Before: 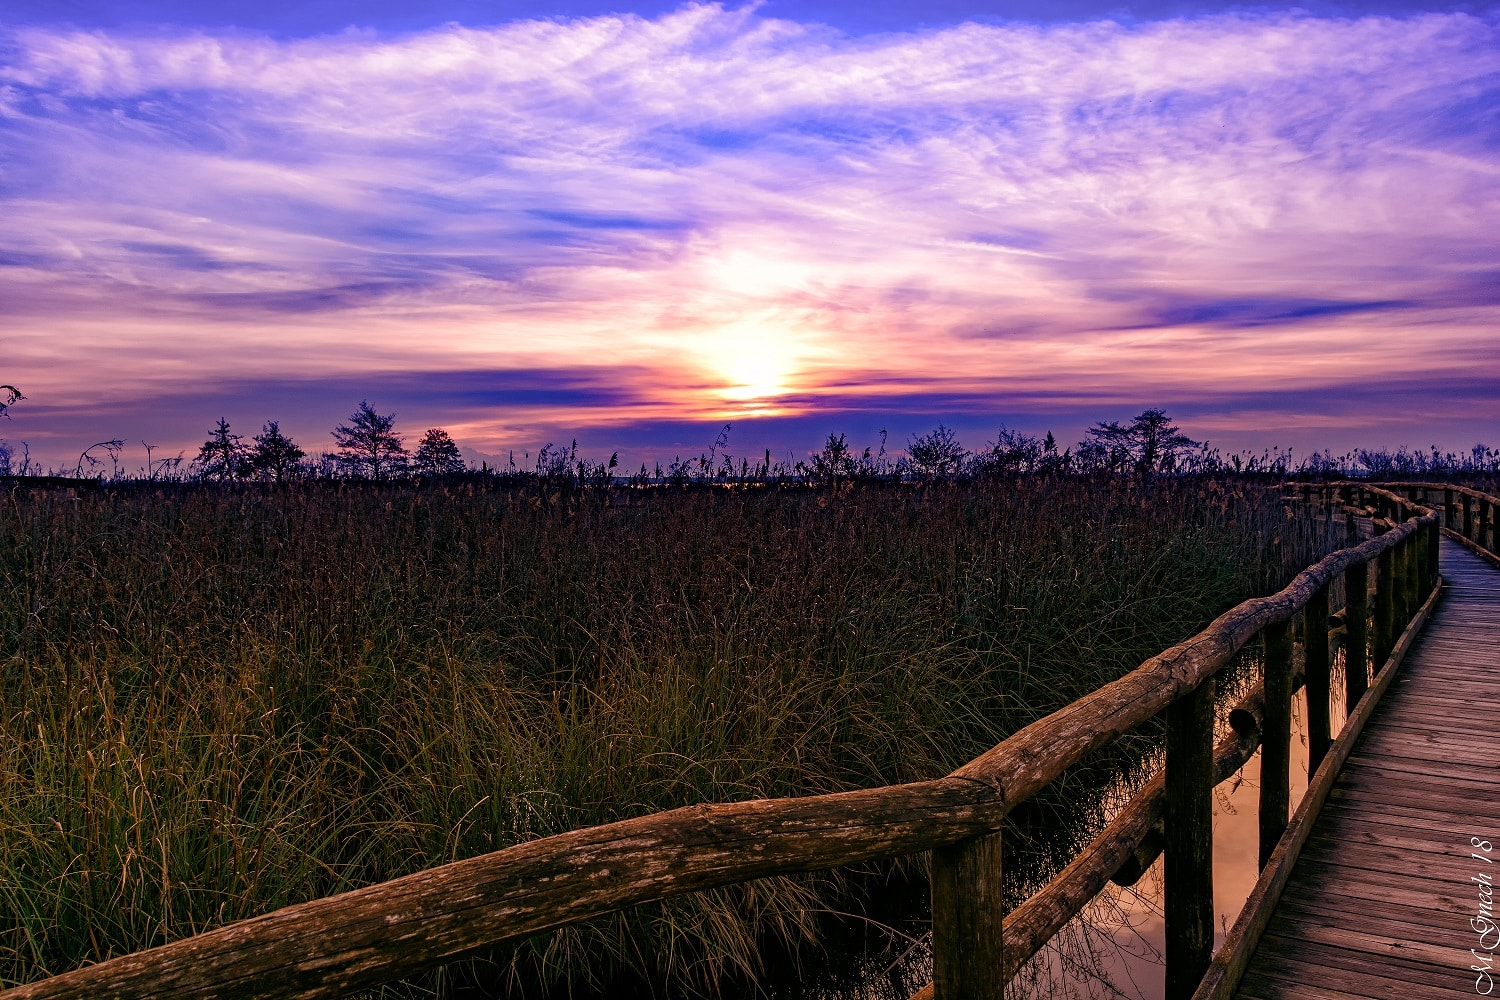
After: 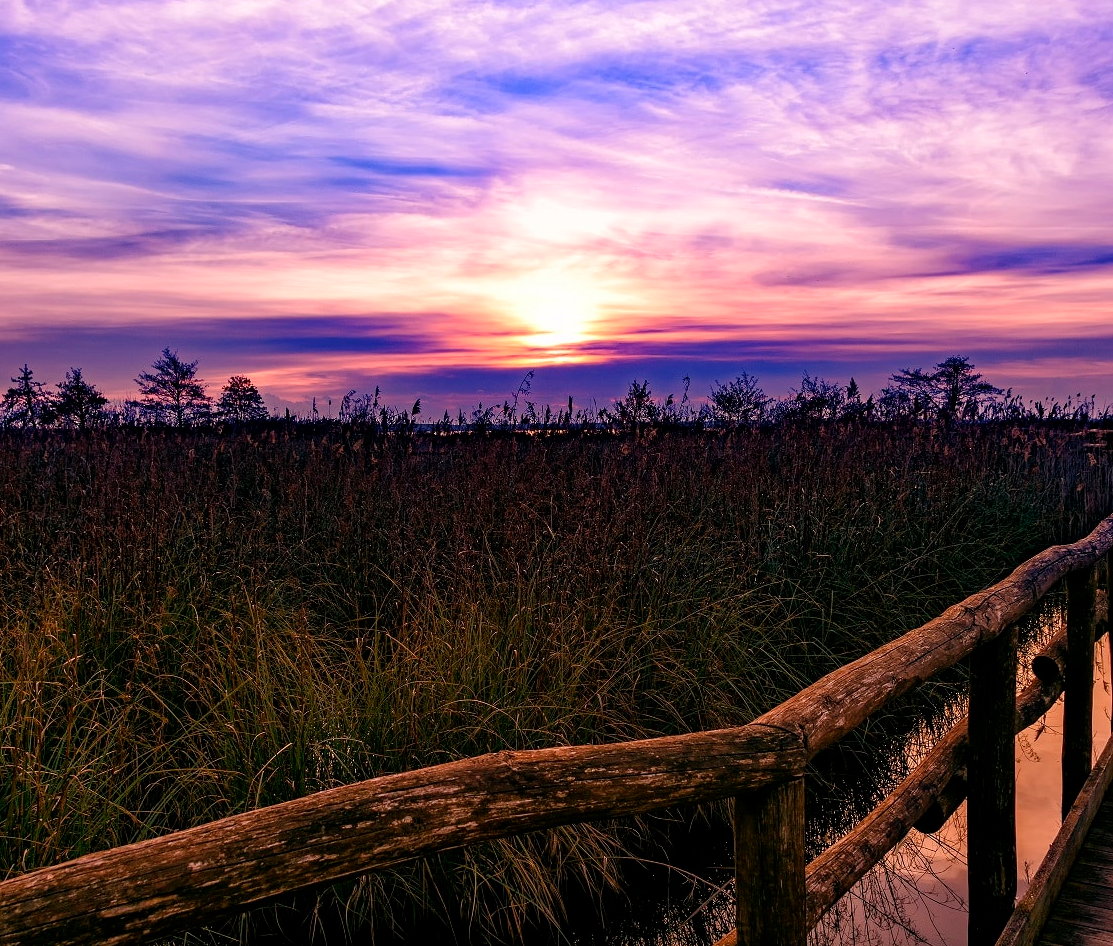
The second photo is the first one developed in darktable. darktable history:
crop and rotate: left 13.188%, top 5.317%, right 12.588%
